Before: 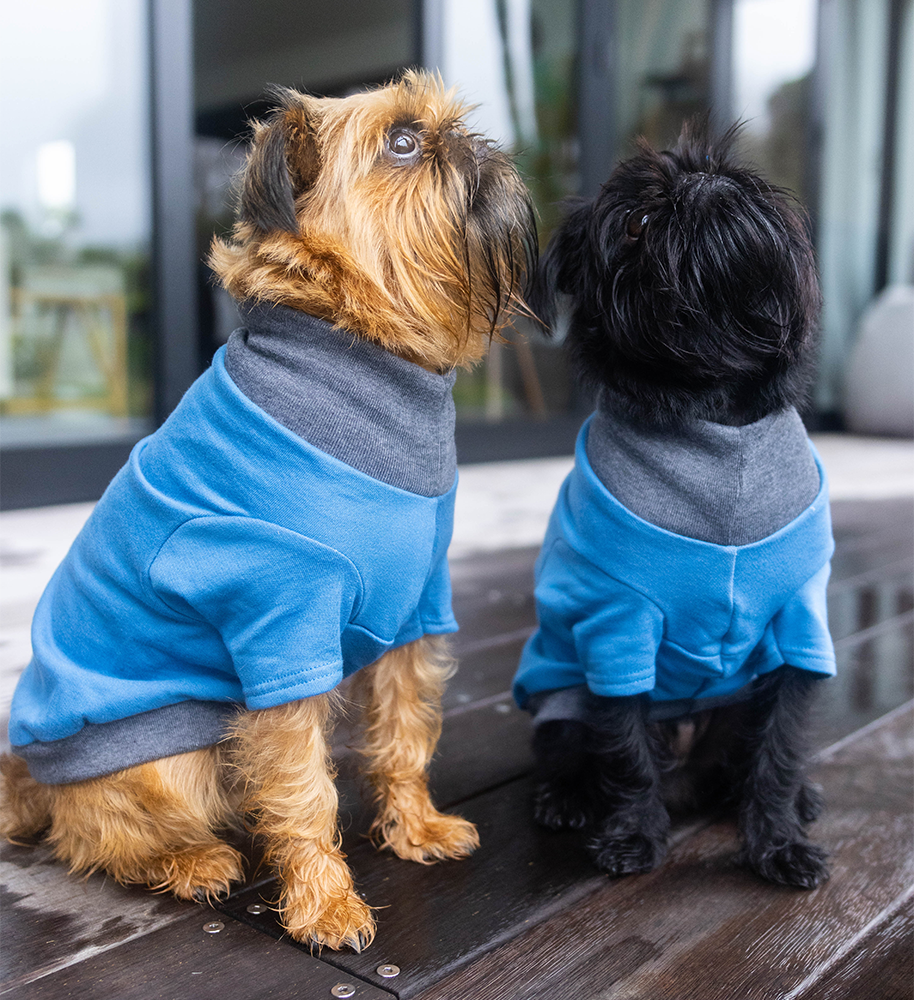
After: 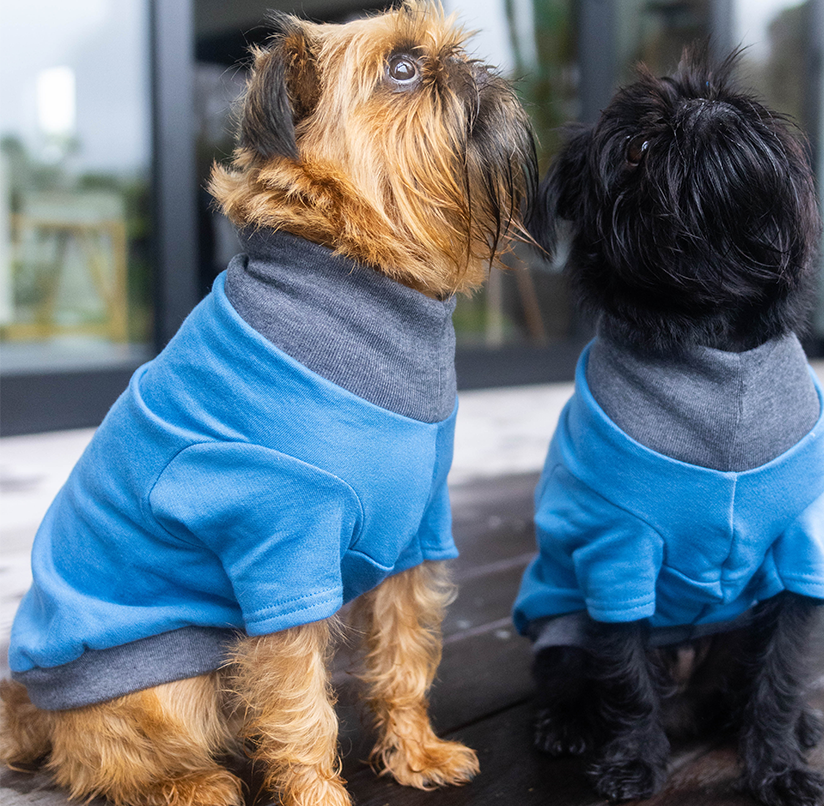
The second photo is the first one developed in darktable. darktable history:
crop: top 7.429%, right 9.792%, bottom 11.899%
